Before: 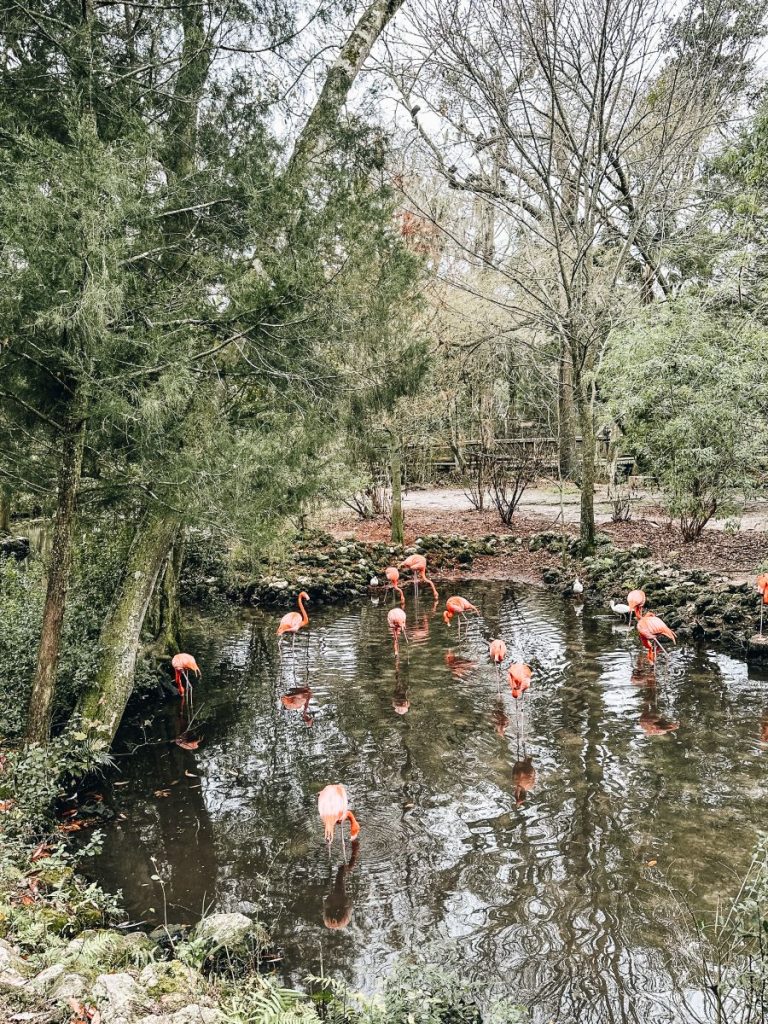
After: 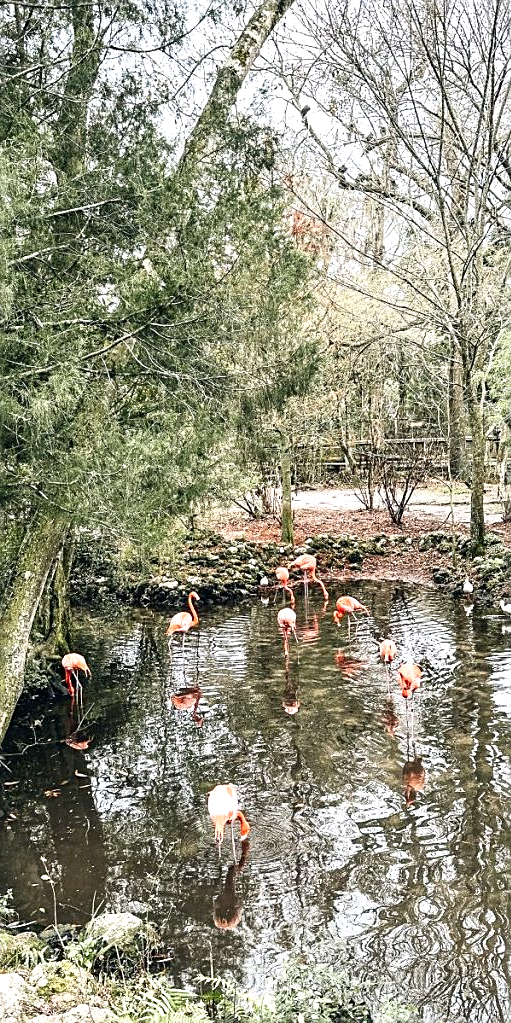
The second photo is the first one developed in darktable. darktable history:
exposure: black level correction 0.001, exposure 0.5 EV, compensate exposure bias true, compensate highlight preservation false
tone equalizer: on, module defaults
sharpen: on, module defaults
crop and rotate: left 14.436%, right 18.898%
